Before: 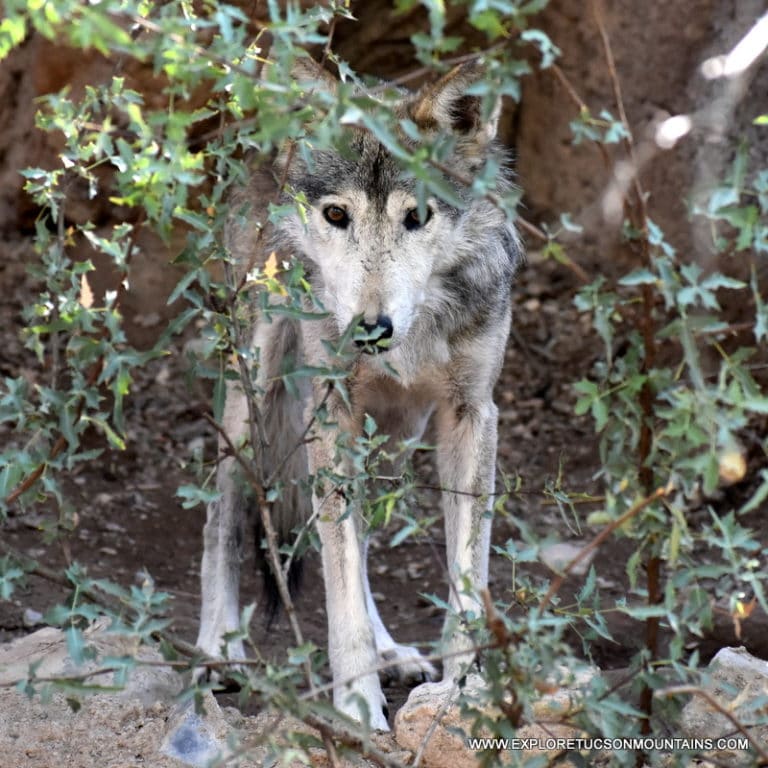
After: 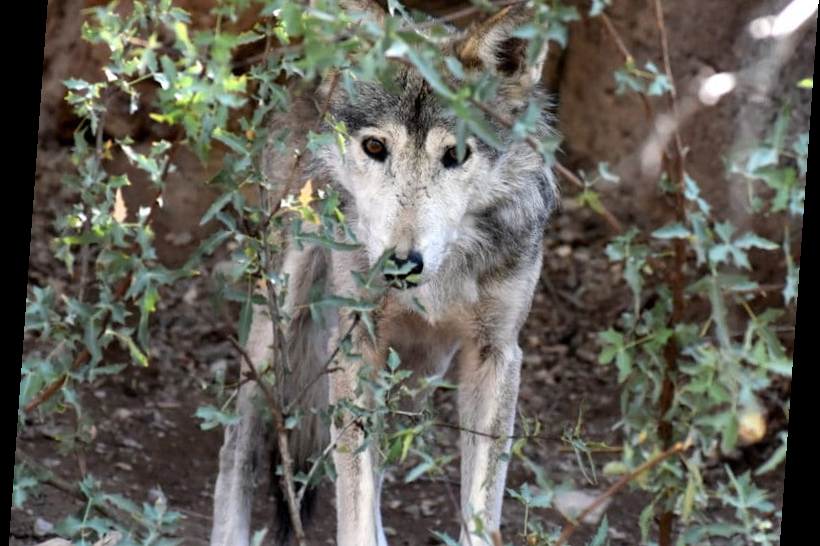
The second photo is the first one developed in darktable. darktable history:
rotate and perspective: rotation 4.1°, automatic cropping off
crop: top 11.166%, bottom 22.168%
